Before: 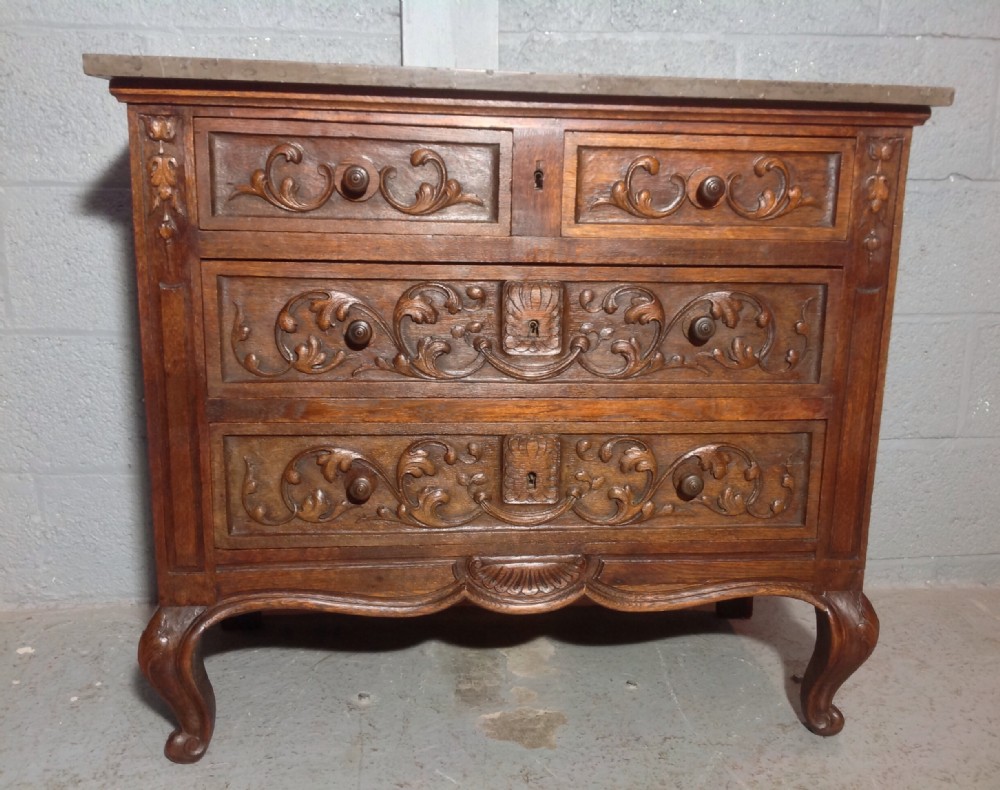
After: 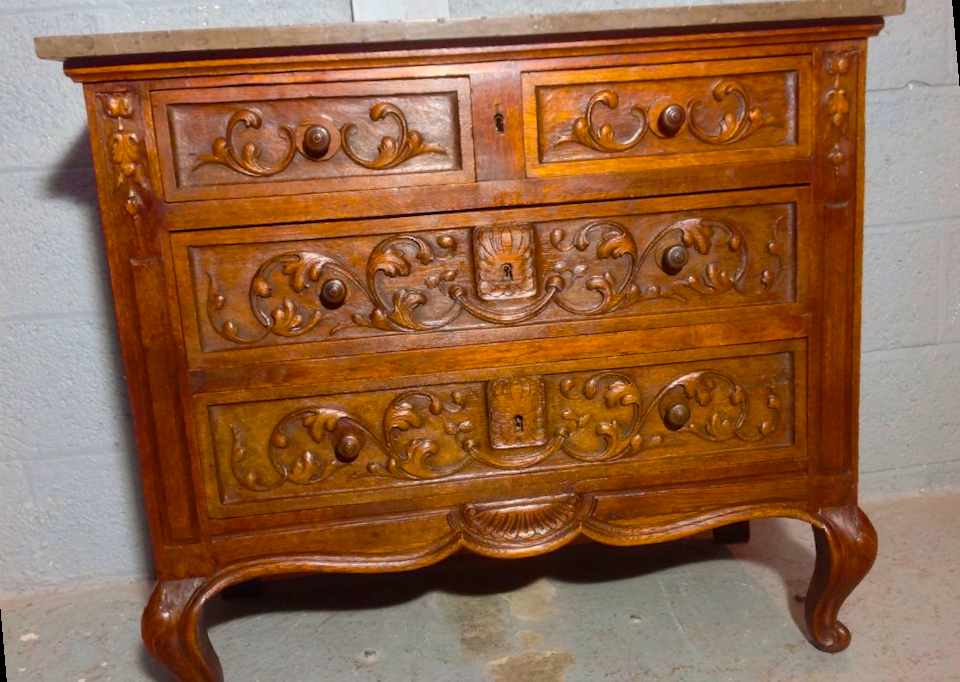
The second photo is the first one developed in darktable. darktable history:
rotate and perspective: rotation -5°, crop left 0.05, crop right 0.952, crop top 0.11, crop bottom 0.89
color balance rgb: linear chroma grading › global chroma 25%, perceptual saturation grading › global saturation 50%
